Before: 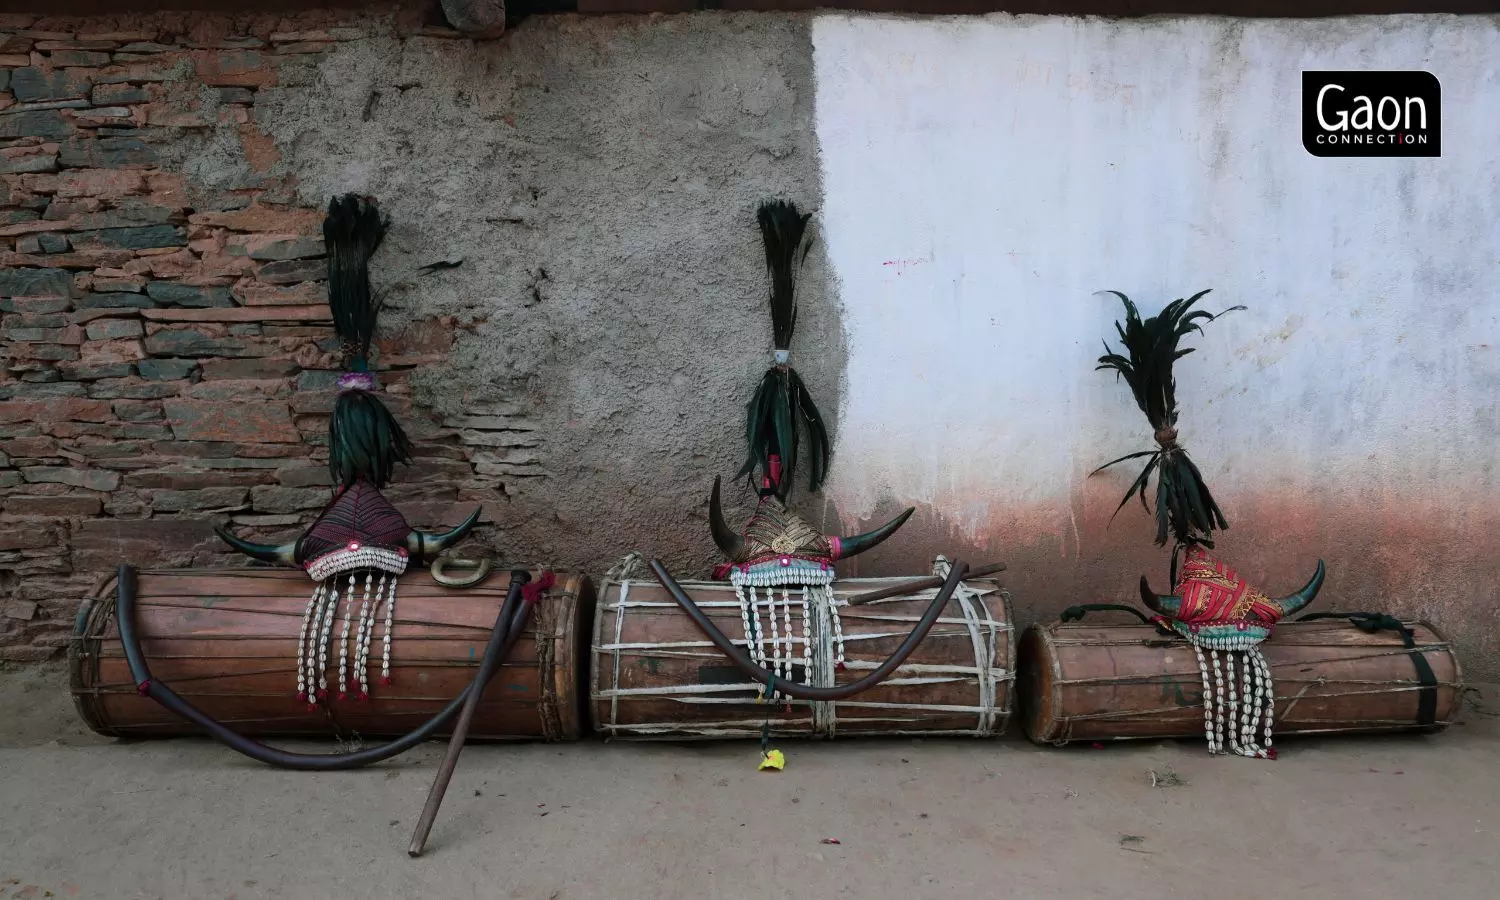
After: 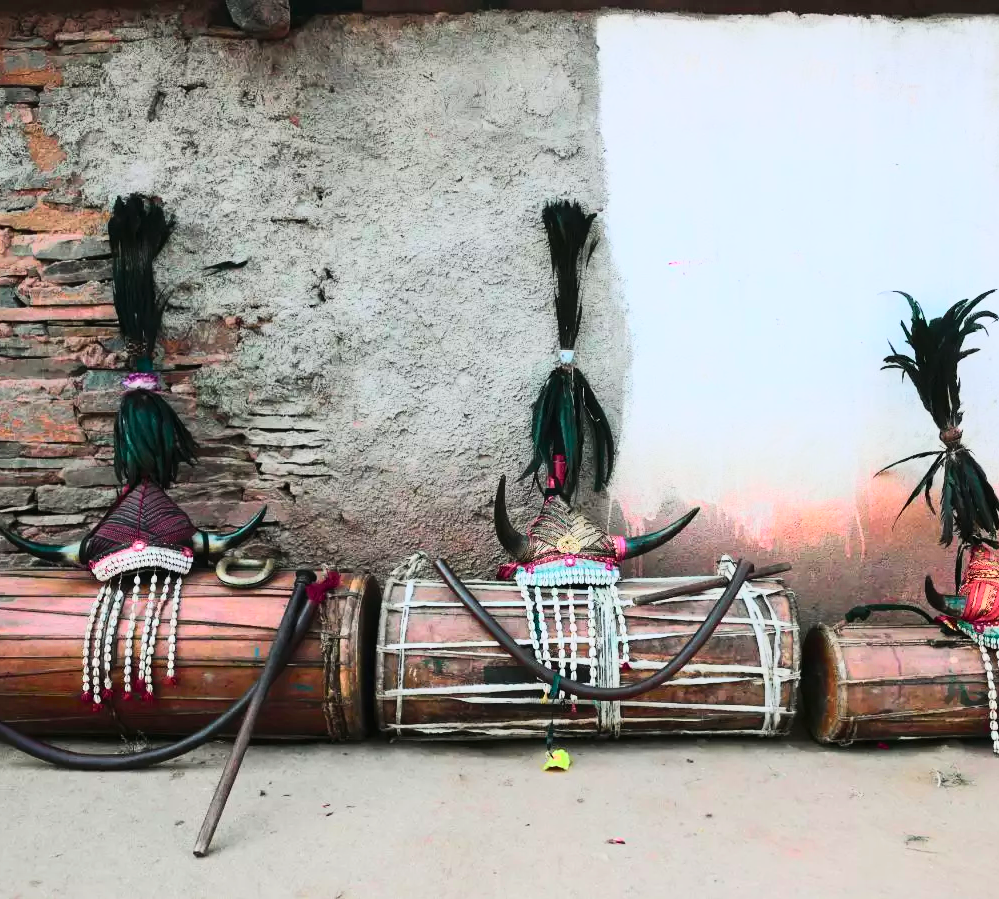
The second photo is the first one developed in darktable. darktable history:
base curve: curves: ch0 [(0, 0) (0.018, 0.026) (0.143, 0.37) (0.33, 0.731) (0.458, 0.853) (0.735, 0.965) (0.905, 0.986) (1, 1)]
crop and rotate: left 14.436%, right 18.898%
shadows and highlights: shadows 25, highlights -25
tone curve: curves: ch0 [(0, 0.013) (0.104, 0.103) (0.258, 0.267) (0.448, 0.487) (0.709, 0.794) (0.895, 0.915) (0.994, 0.971)]; ch1 [(0, 0) (0.335, 0.298) (0.446, 0.413) (0.488, 0.484) (0.515, 0.508) (0.584, 0.623) (0.635, 0.661) (1, 1)]; ch2 [(0, 0) (0.314, 0.306) (0.436, 0.447) (0.502, 0.503) (0.538, 0.541) (0.568, 0.603) (0.641, 0.635) (0.717, 0.701) (1, 1)], color space Lab, independent channels, preserve colors none
